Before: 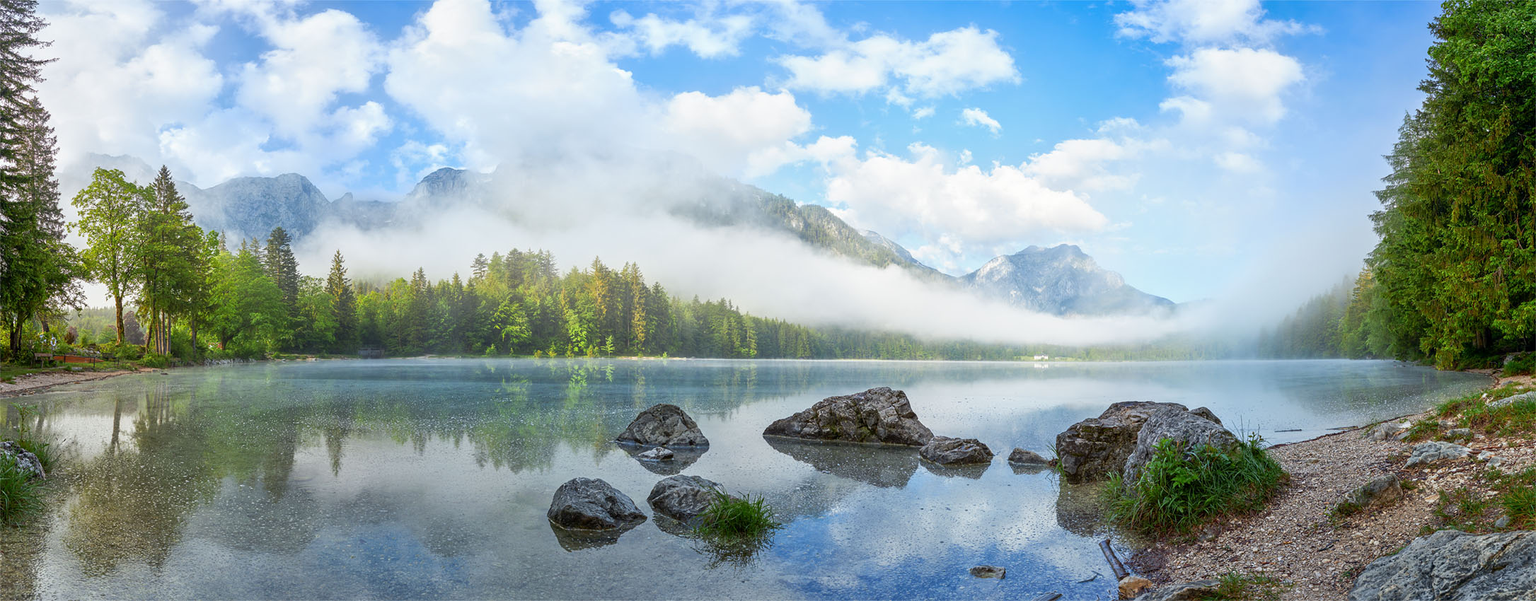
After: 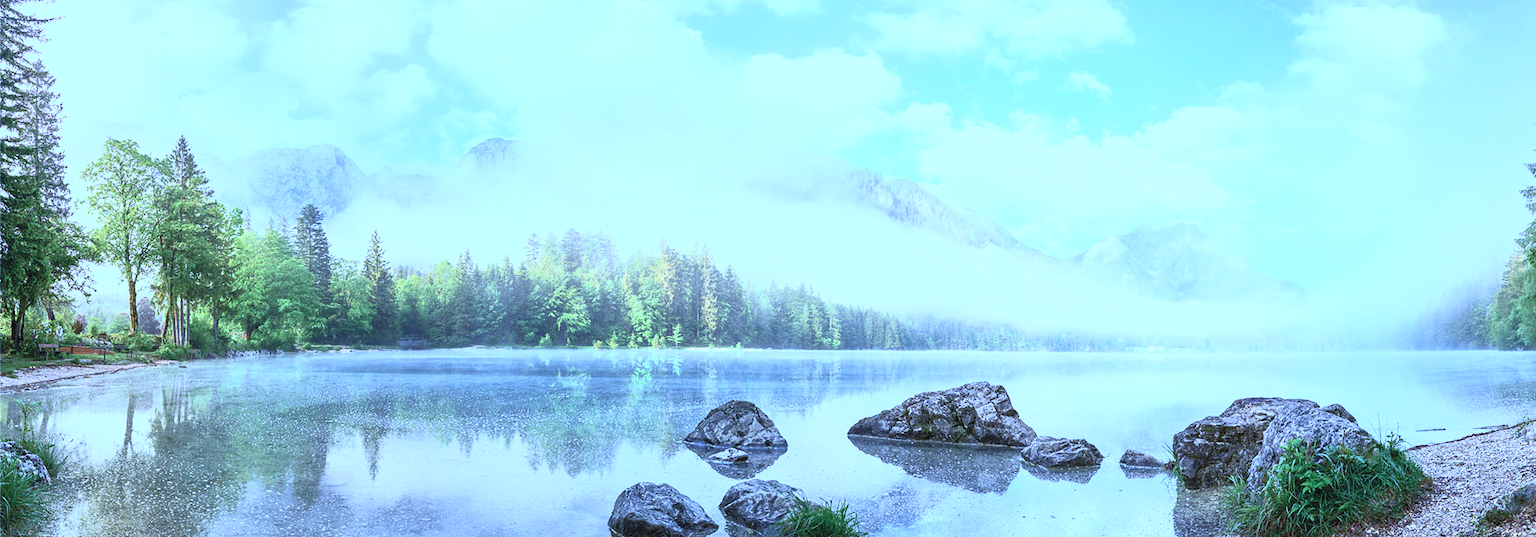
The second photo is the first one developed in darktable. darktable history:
contrast brightness saturation: contrast 0.443, brightness 0.563, saturation -0.19
color calibration: illuminant as shot in camera, x 0.44, y 0.415, temperature 2926.18 K
crop: top 7.408%, right 9.912%, bottom 12.021%
color balance rgb: highlights gain › chroma 0.226%, highlights gain › hue 329.79°, perceptual saturation grading › global saturation -0.077%, global vibrance 20%
